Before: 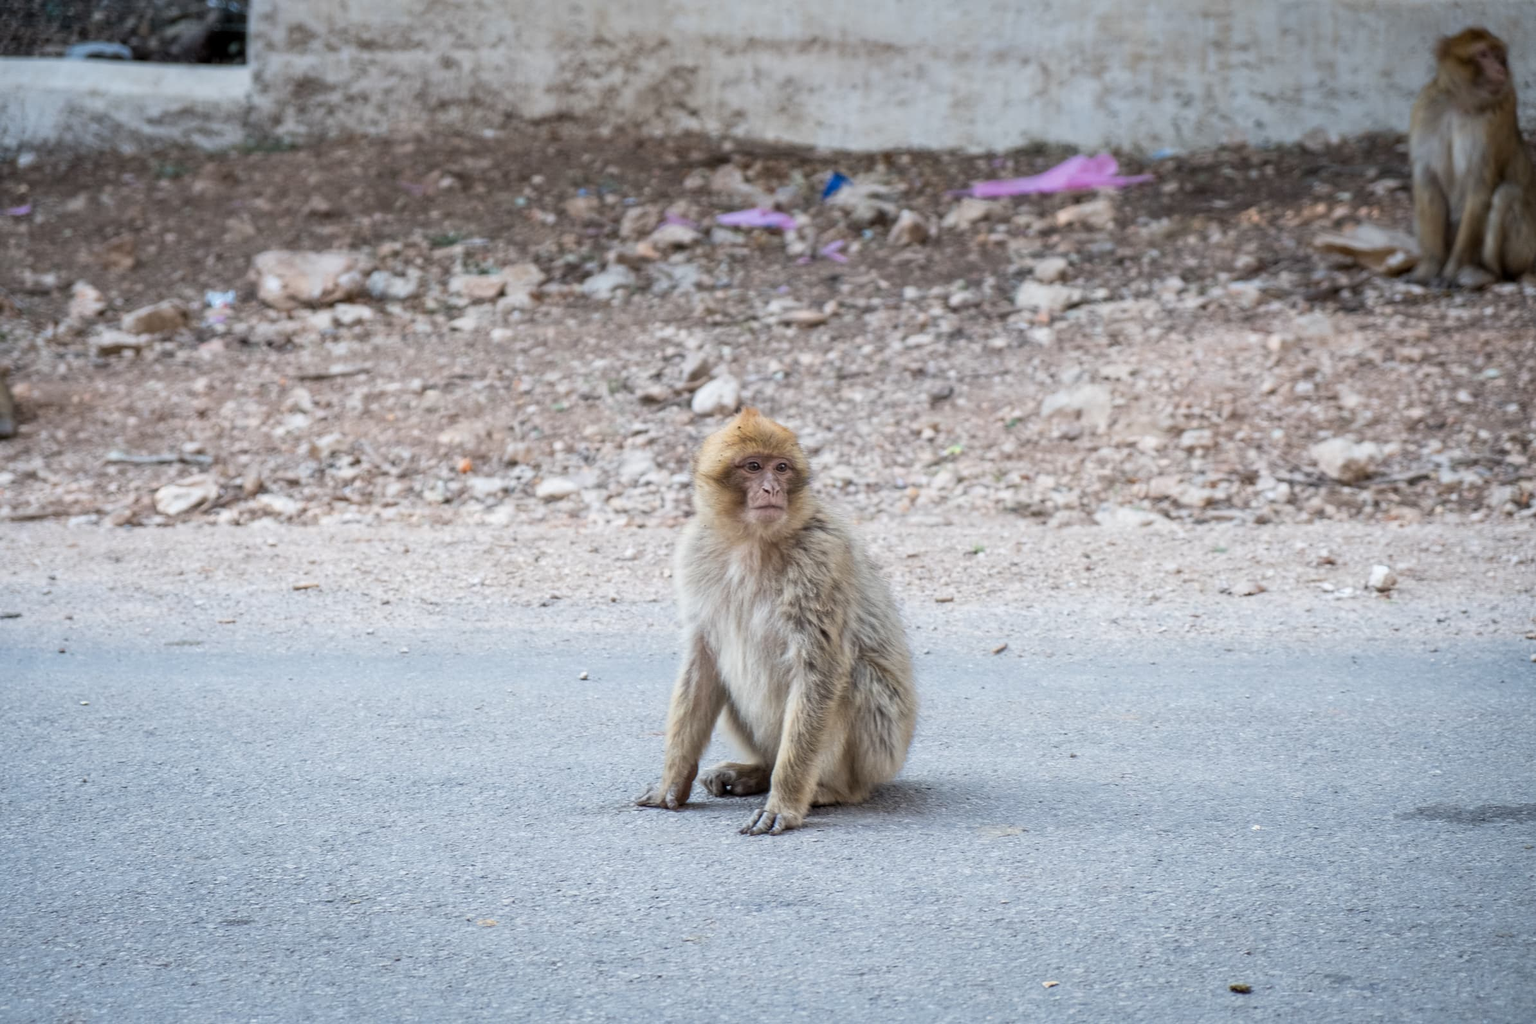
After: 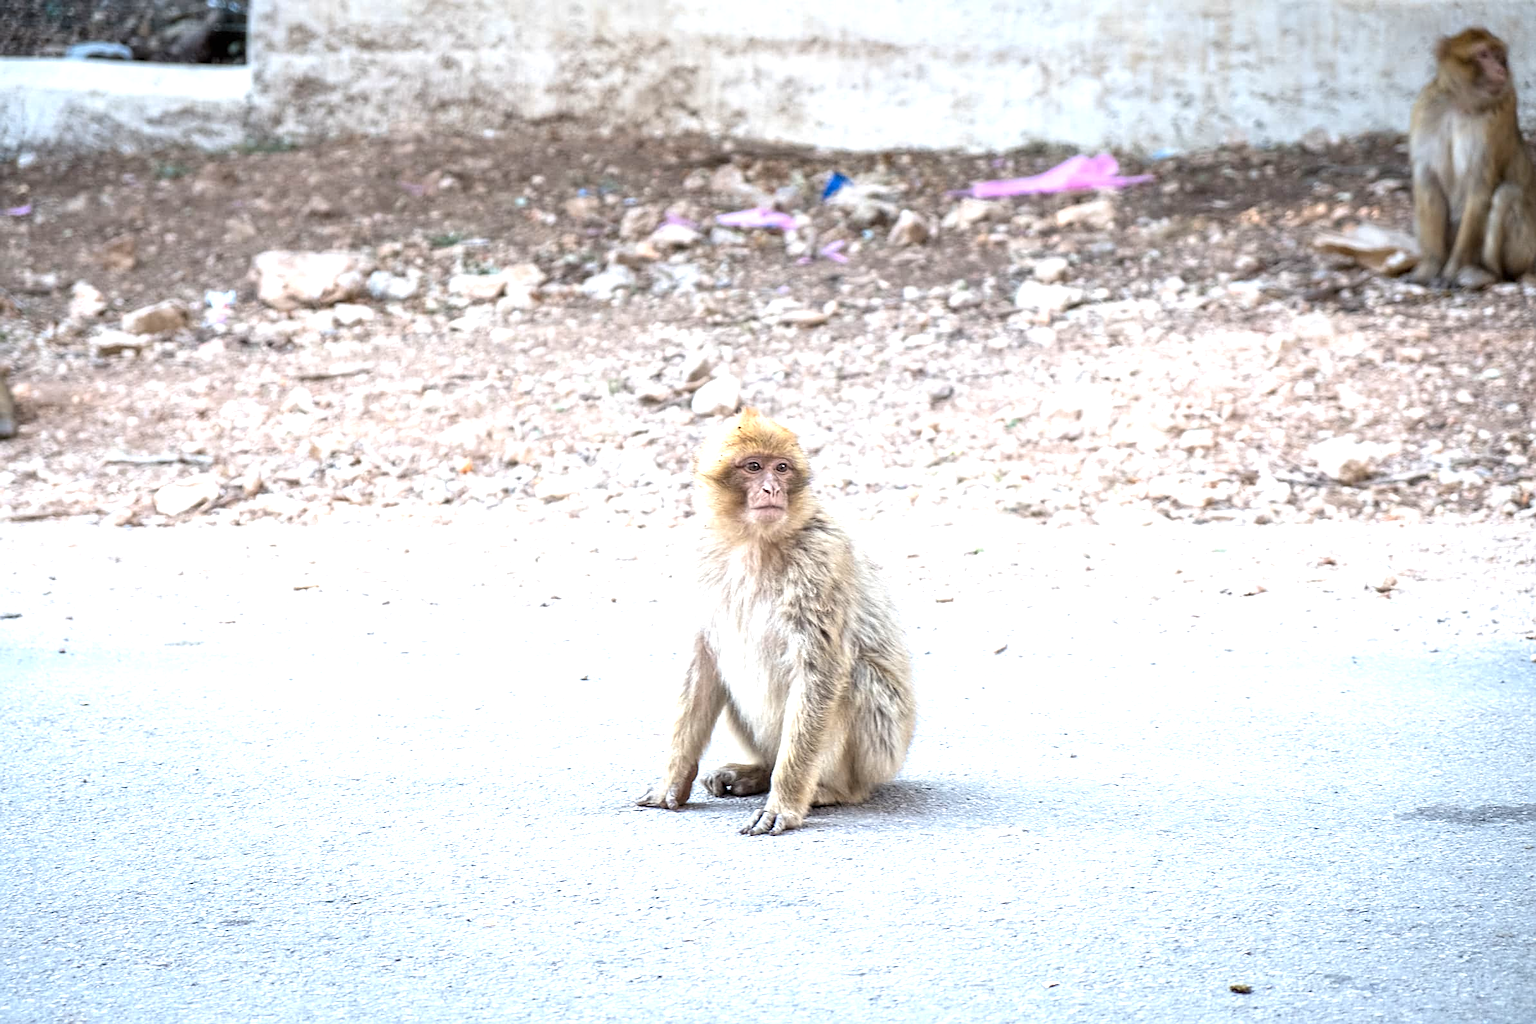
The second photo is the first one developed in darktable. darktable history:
exposure: black level correction 0, exposure 1.2 EV, compensate highlight preservation false
contrast equalizer: y [[0.5 ×6], [0.5 ×6], [0.5, 0.5, 0.501, 0.545, 0.707, 0.863], [0 ×6], [0 ×6]]
sharpen: on, module defaults
